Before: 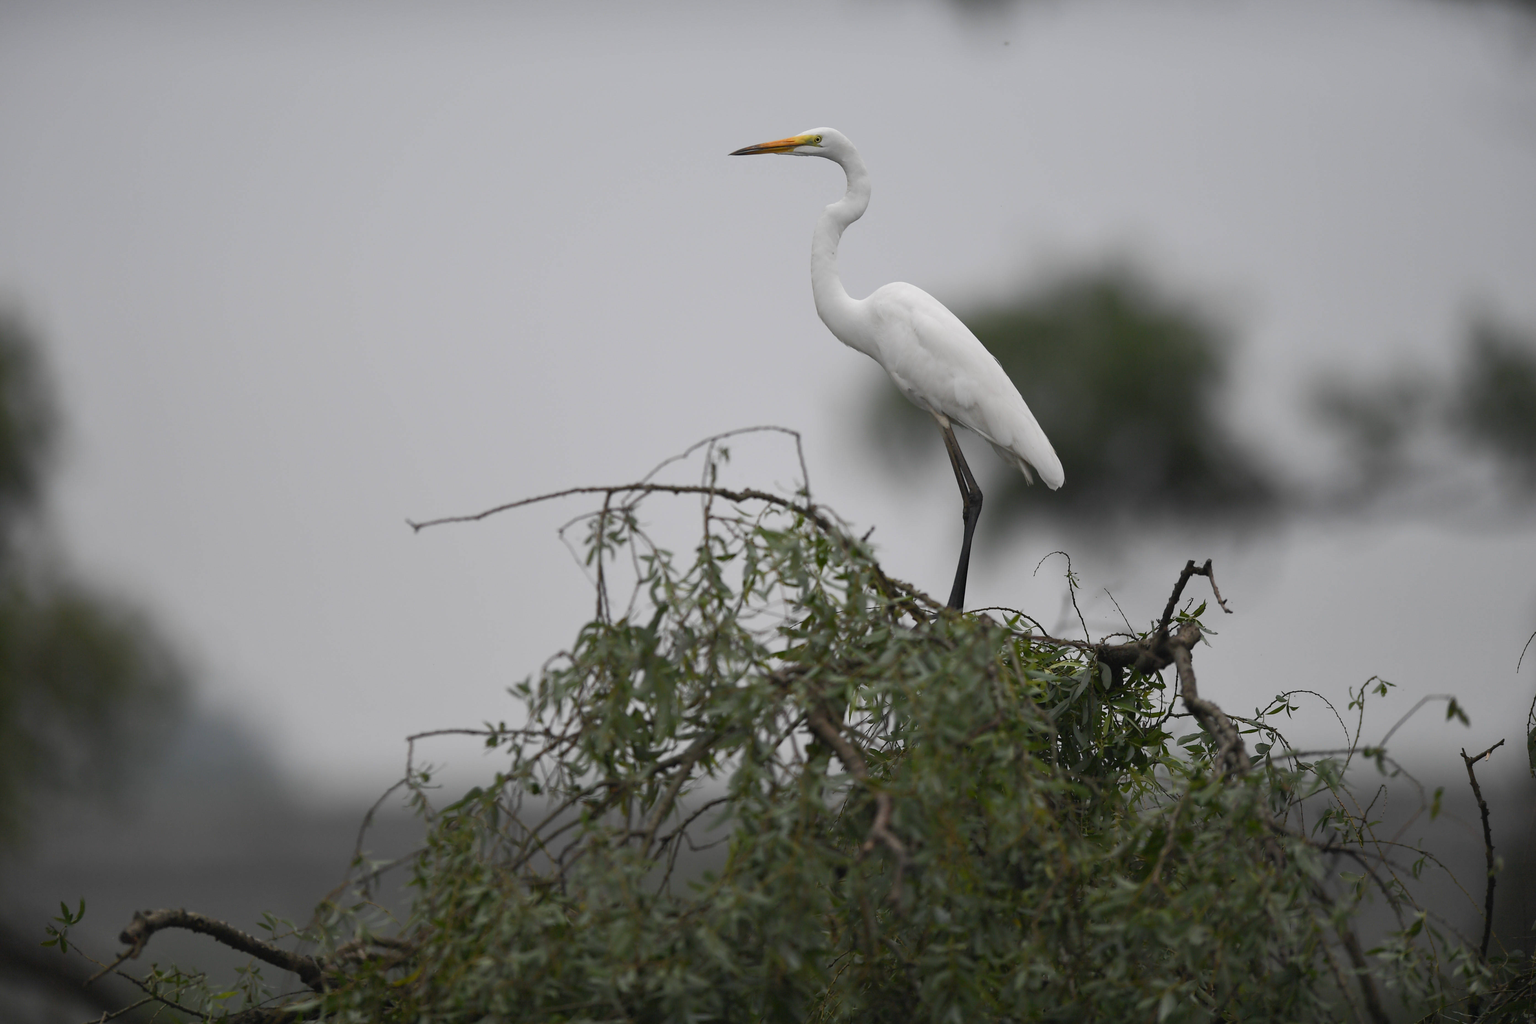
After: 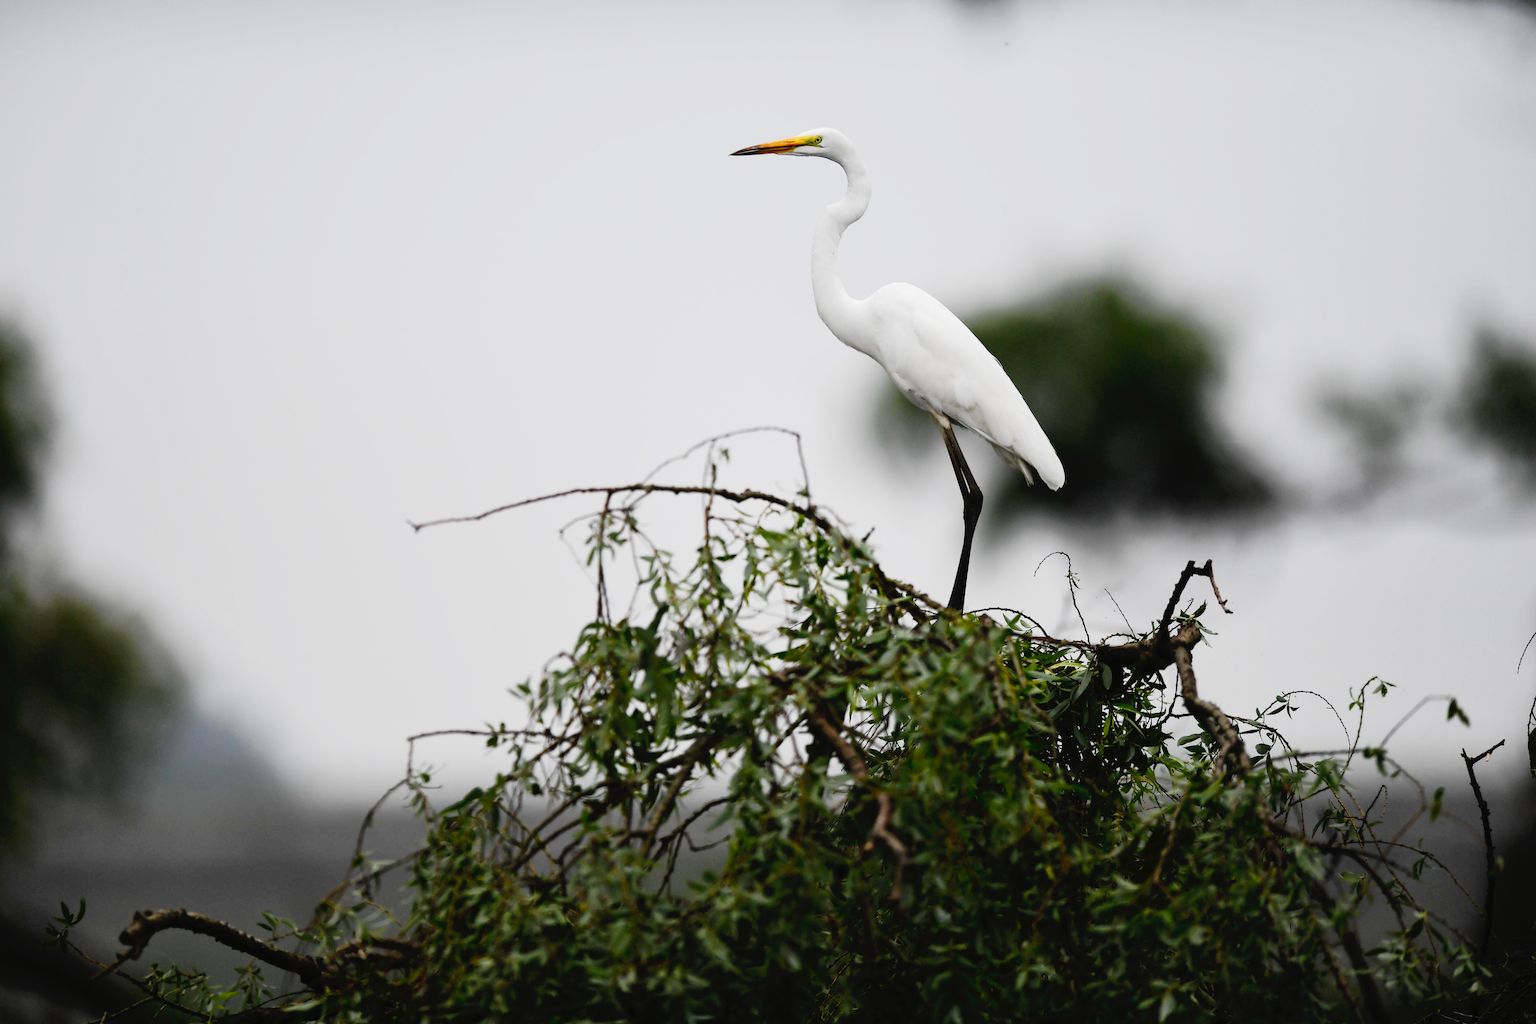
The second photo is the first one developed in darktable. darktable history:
tone curve: curves: ch0 [(0, 0) (0.003, 0.007) (0.011, 0.01) (0.025, 0.018) (0.044, 0.028) (0.069, 0.034) (0.1, 0.04) (0.136, 0.051) (0.177, 0.104) (0.224, 0.161) (0.277, 0.234) (0.335, 0.316) (0.399, 0.41) (0.468, 0.487) (0.543, 0.577) (0.623, 0.679) (0.709, 0.769) (0.801, 0.854) (0.898, 0.922) (1, 1)], preserve colors none
base curve: curves: ch0 [(0, 0) (0.036, 0.025) (0.121, 0.166) (0.206, 0.329) (0.605, 0.79) (1, 1)], preserve colors none
